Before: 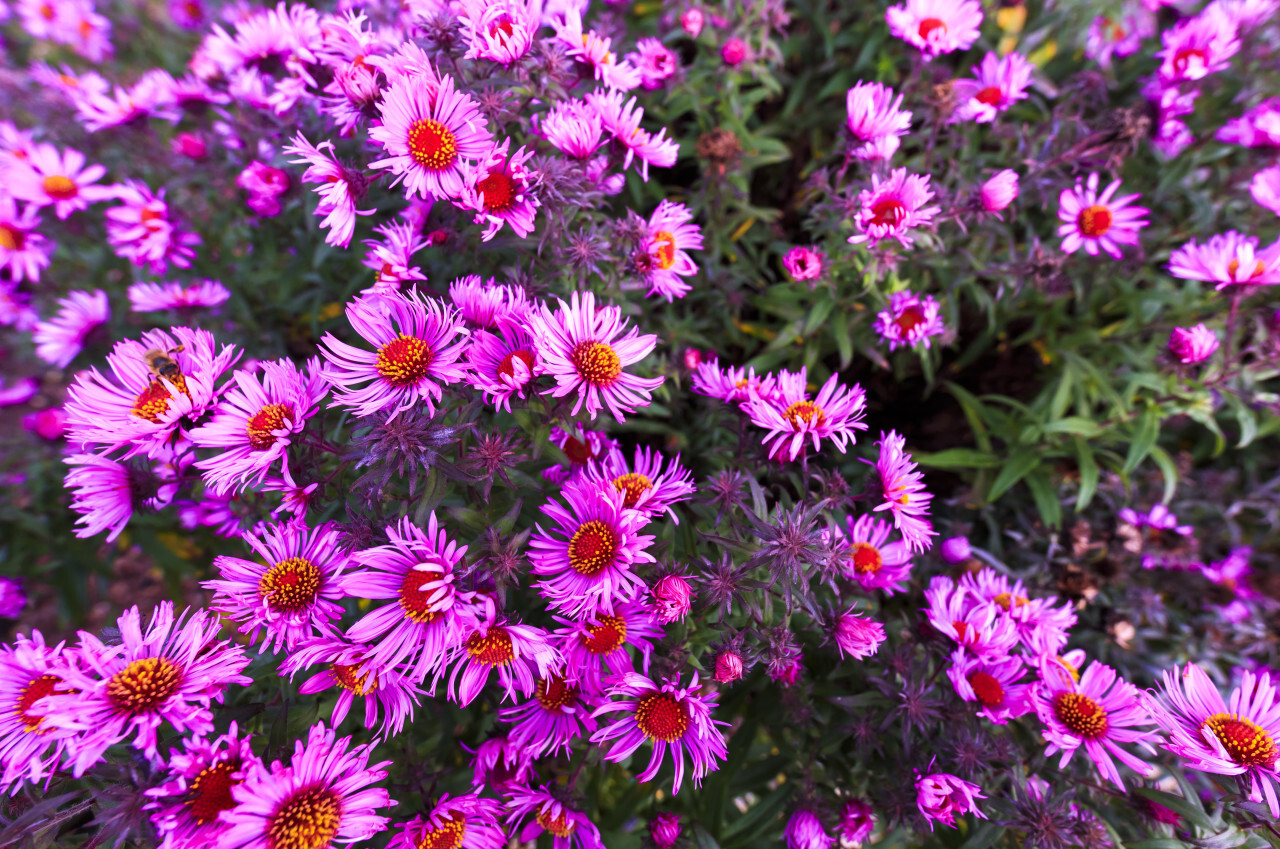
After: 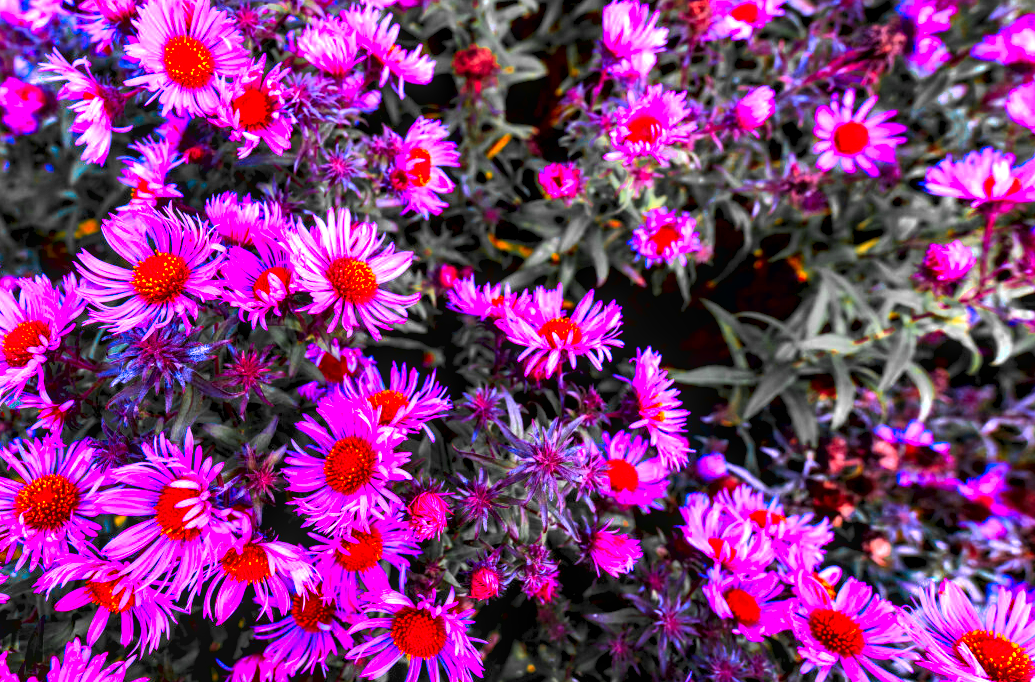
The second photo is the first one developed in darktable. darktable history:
contrast brightness saturation: contrast 0.236, brightness 0.255, saturation 0.381
contrast equalizer: y [[0.6 ×6], [0.55 ×6], [0 ×6], [0 ×6], [0 ×6]]
color zones: curves: ch0 [(0, 0.363) (0.128, 0.373) (0.25, 0.5) (0.402, 0.407) (0.521, 0.525) (0.63, 0.559) (0.729, 0.662) (0.867, 0.471)]; ch1 [(0, 0.515) (0.136, 0.618) (0.25, 0.5) (0.378, 0) (0.516, 0) (0.622, 0.593) (0.737, 0.819) (0.87, 0.593)]; ch2 [(0, 0.529) (0.128, 0.471) (0.282, 0.451) (0.386, 0.662) (0.516, 0.525) (0.633, 0.554) (0.75, 0.62) (0.875, 0.441)]
local contrast: on, module defaults
crop: left 19.132%, top 9.872%, right 0.001%, bottom 9.784%
